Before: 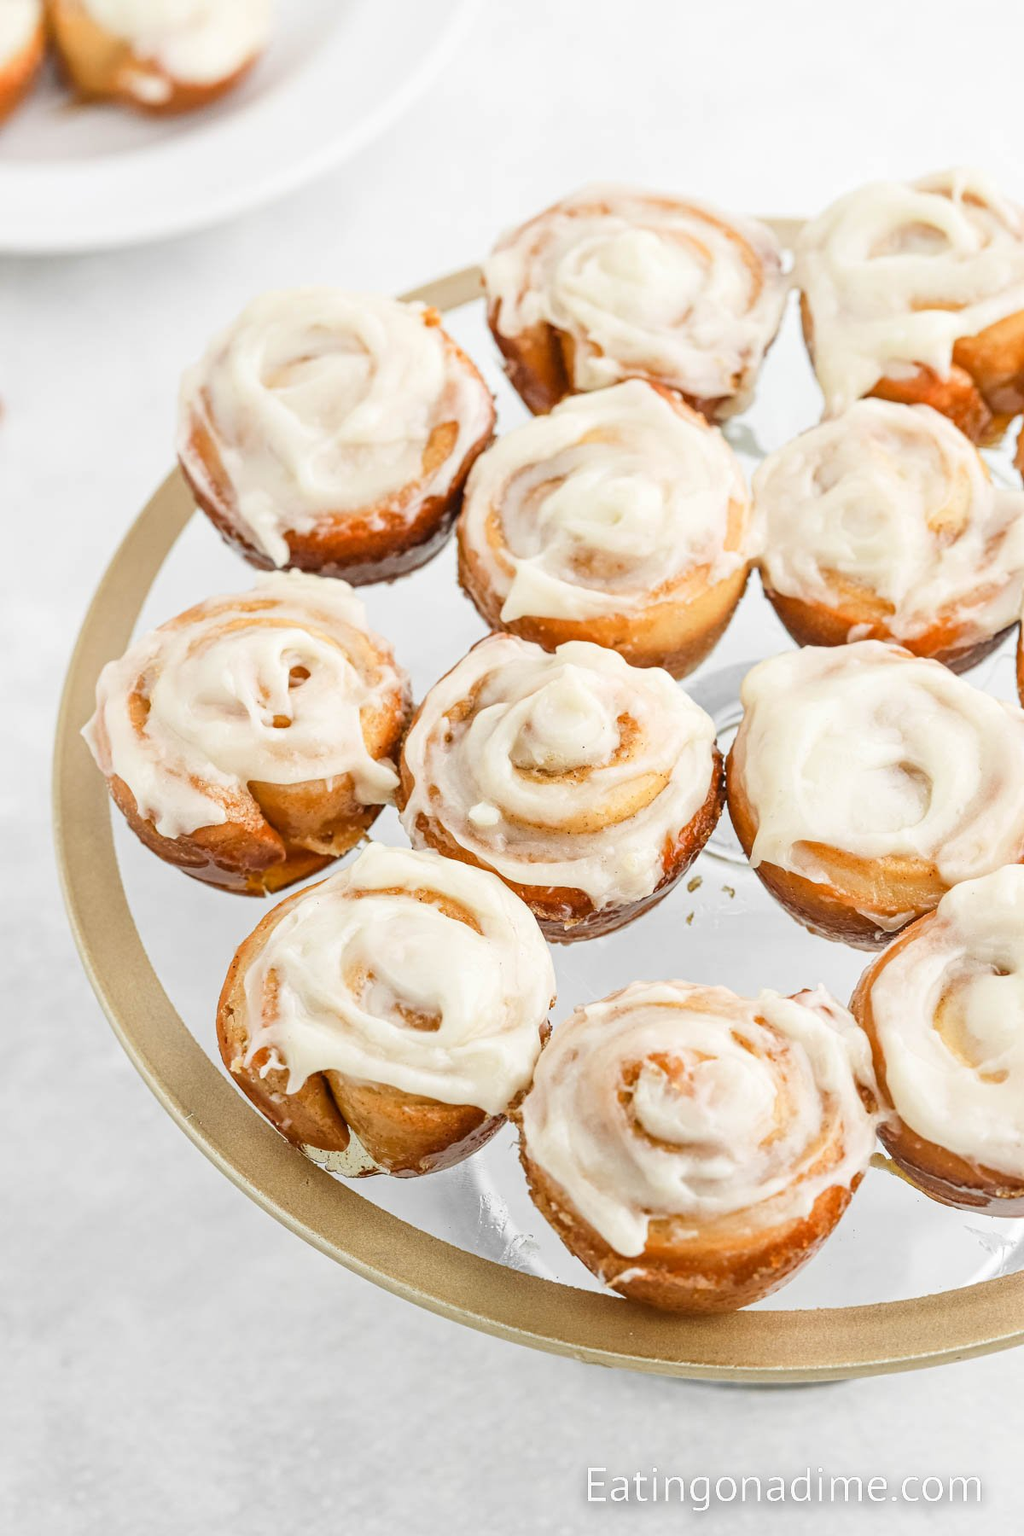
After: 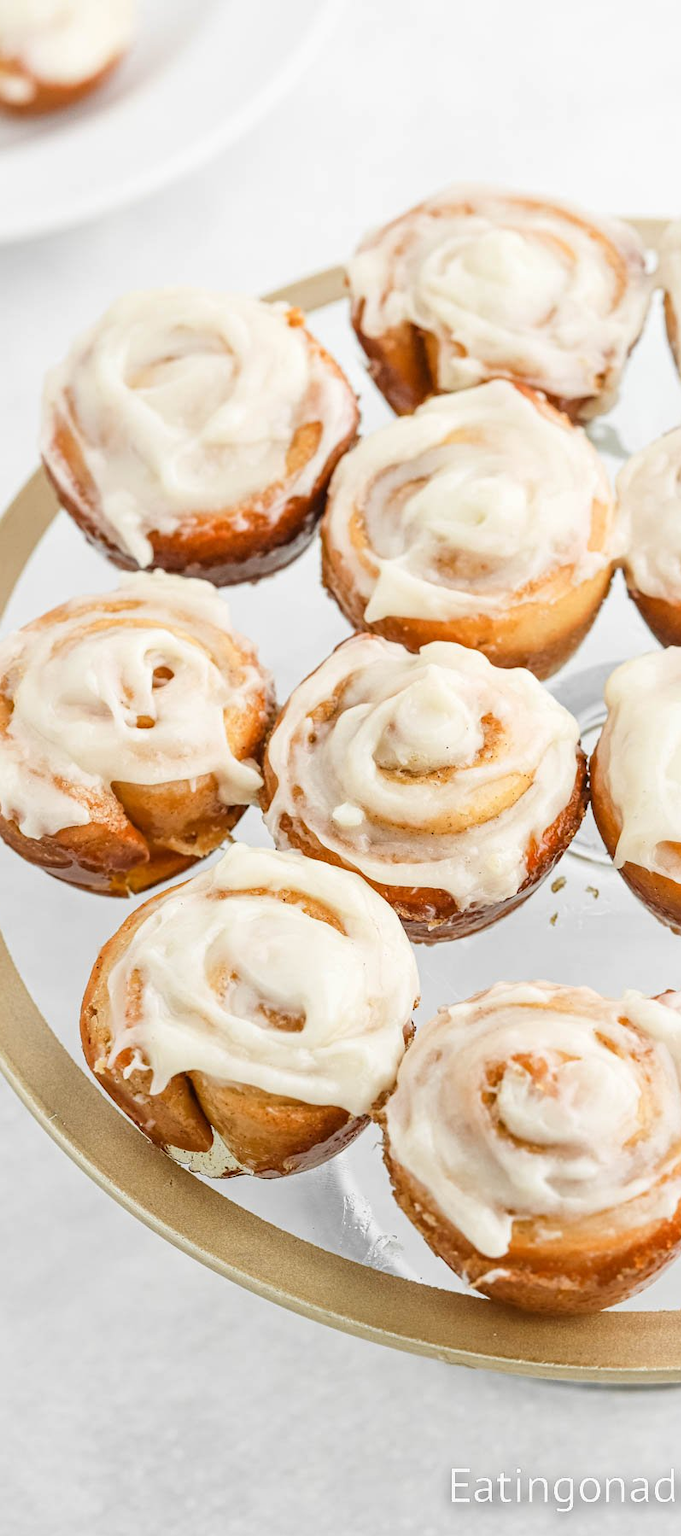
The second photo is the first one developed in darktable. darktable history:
crop and rotate: left 13.367%, right 20.054%
